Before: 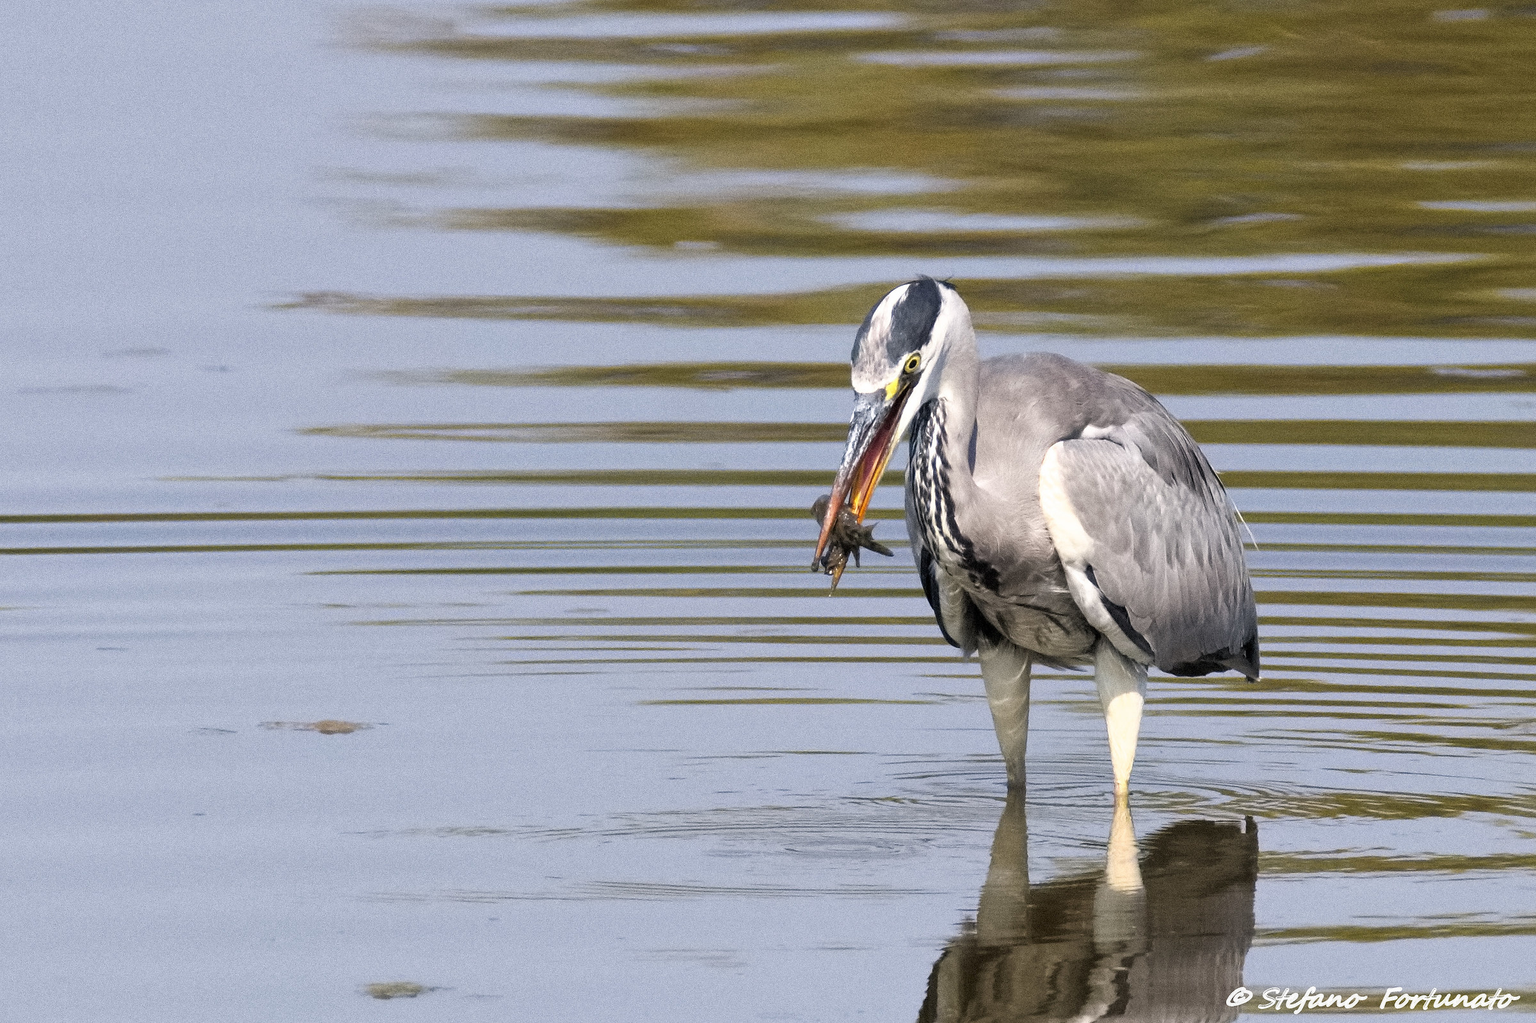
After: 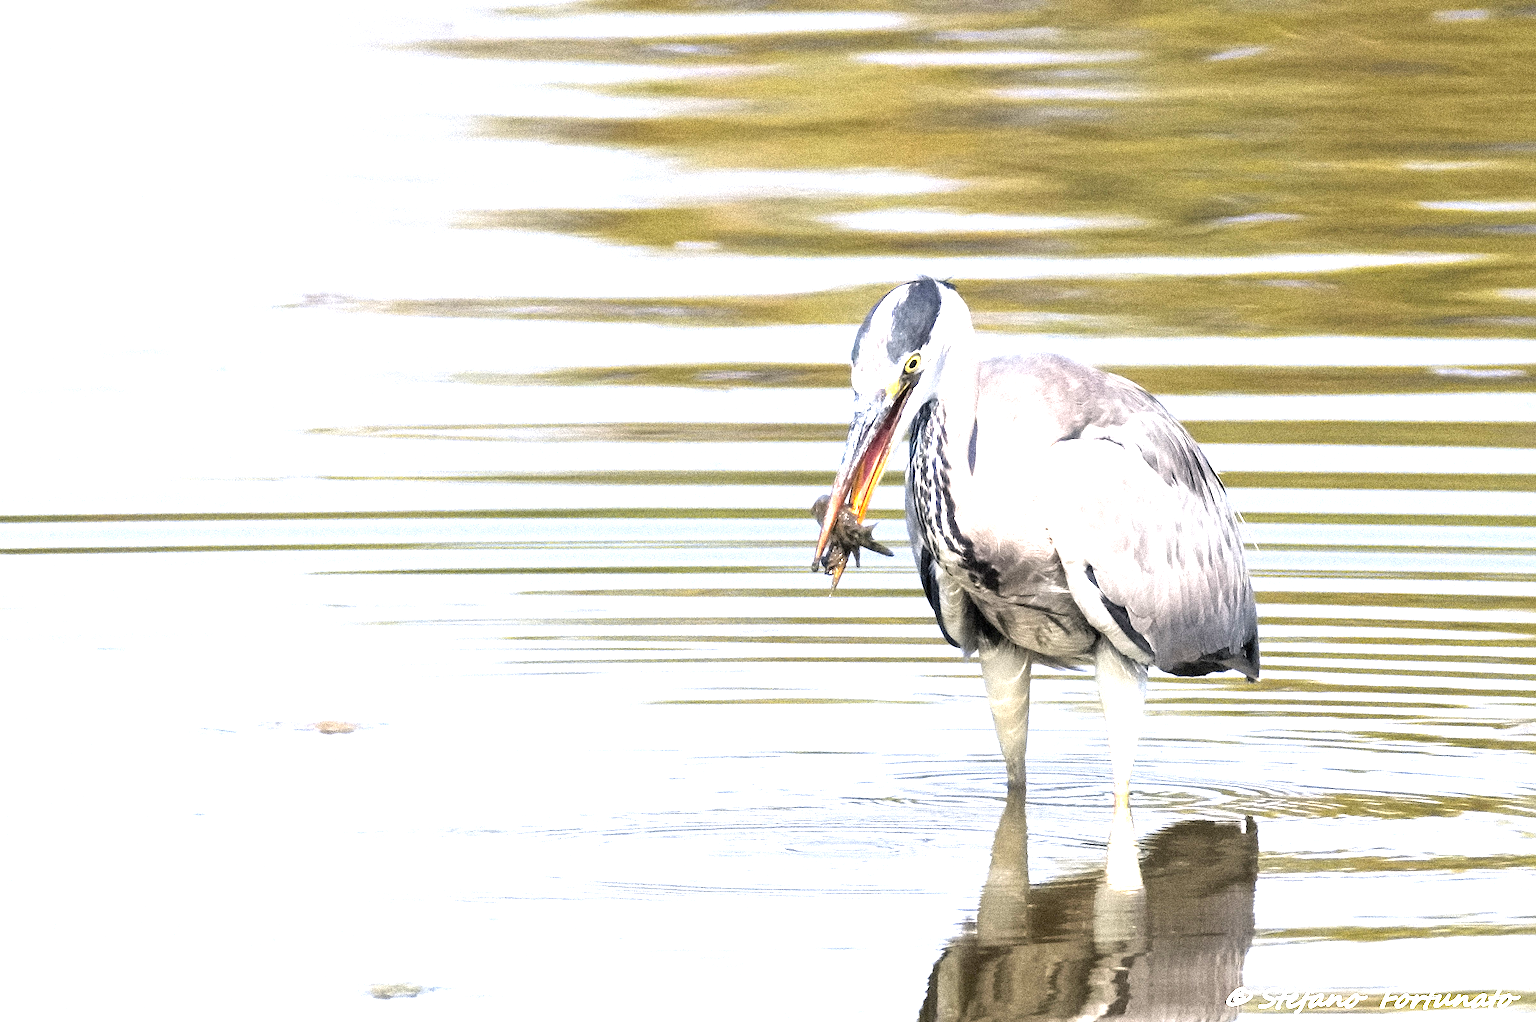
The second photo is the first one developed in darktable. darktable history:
exposure: exposure 1.25 EV, compensate exposure bias true, compensate highlight preservation false
grain: coarseness 8.68 ISO, strength 31.94%
